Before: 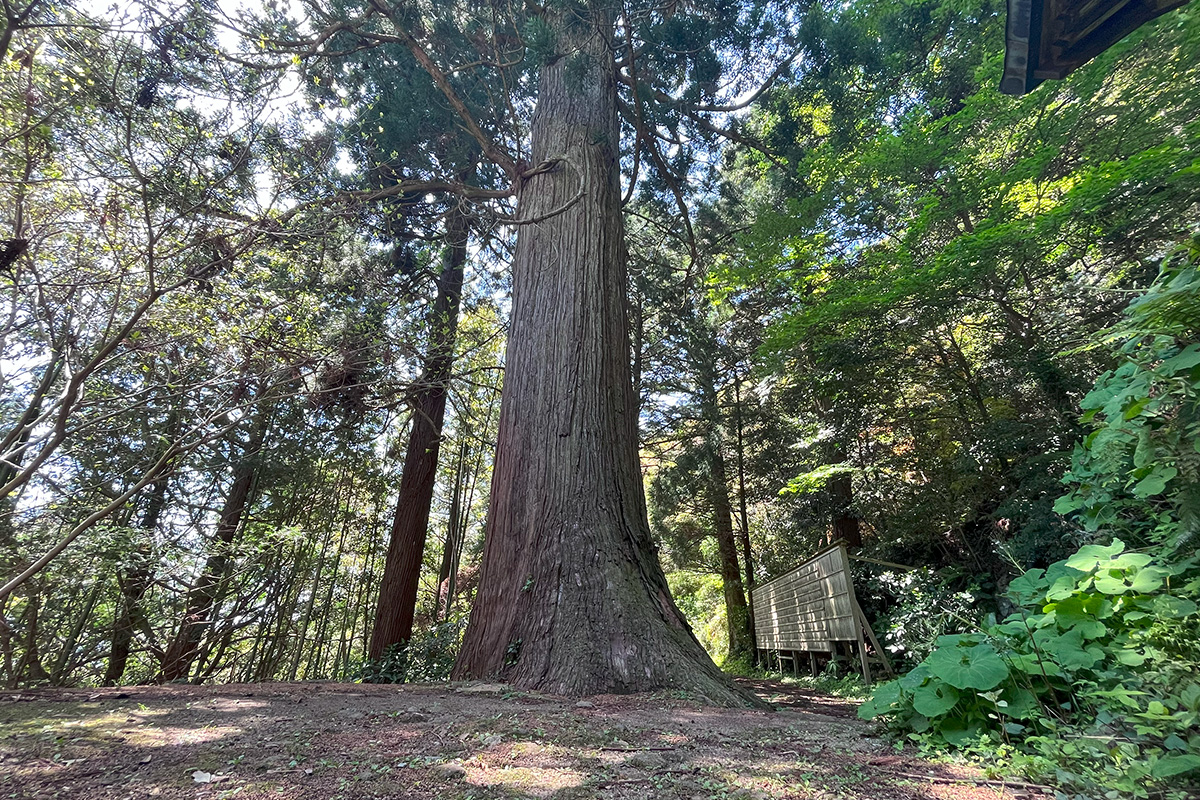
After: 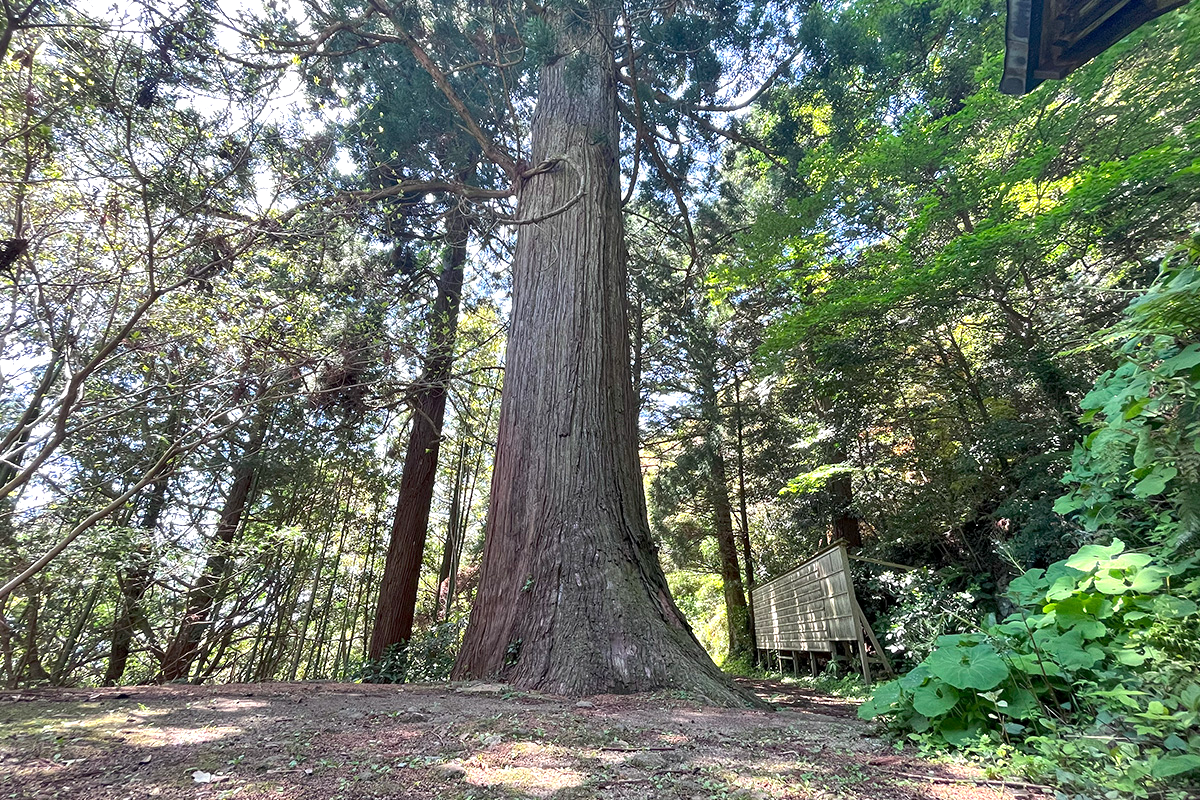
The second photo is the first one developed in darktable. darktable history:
shadows and highlights: shadows 58.58, soften with gaussian
exposure: black level correction 0.001, exposure 0.499 EV, compensate exposure bias true, compensate highlight preservation false
